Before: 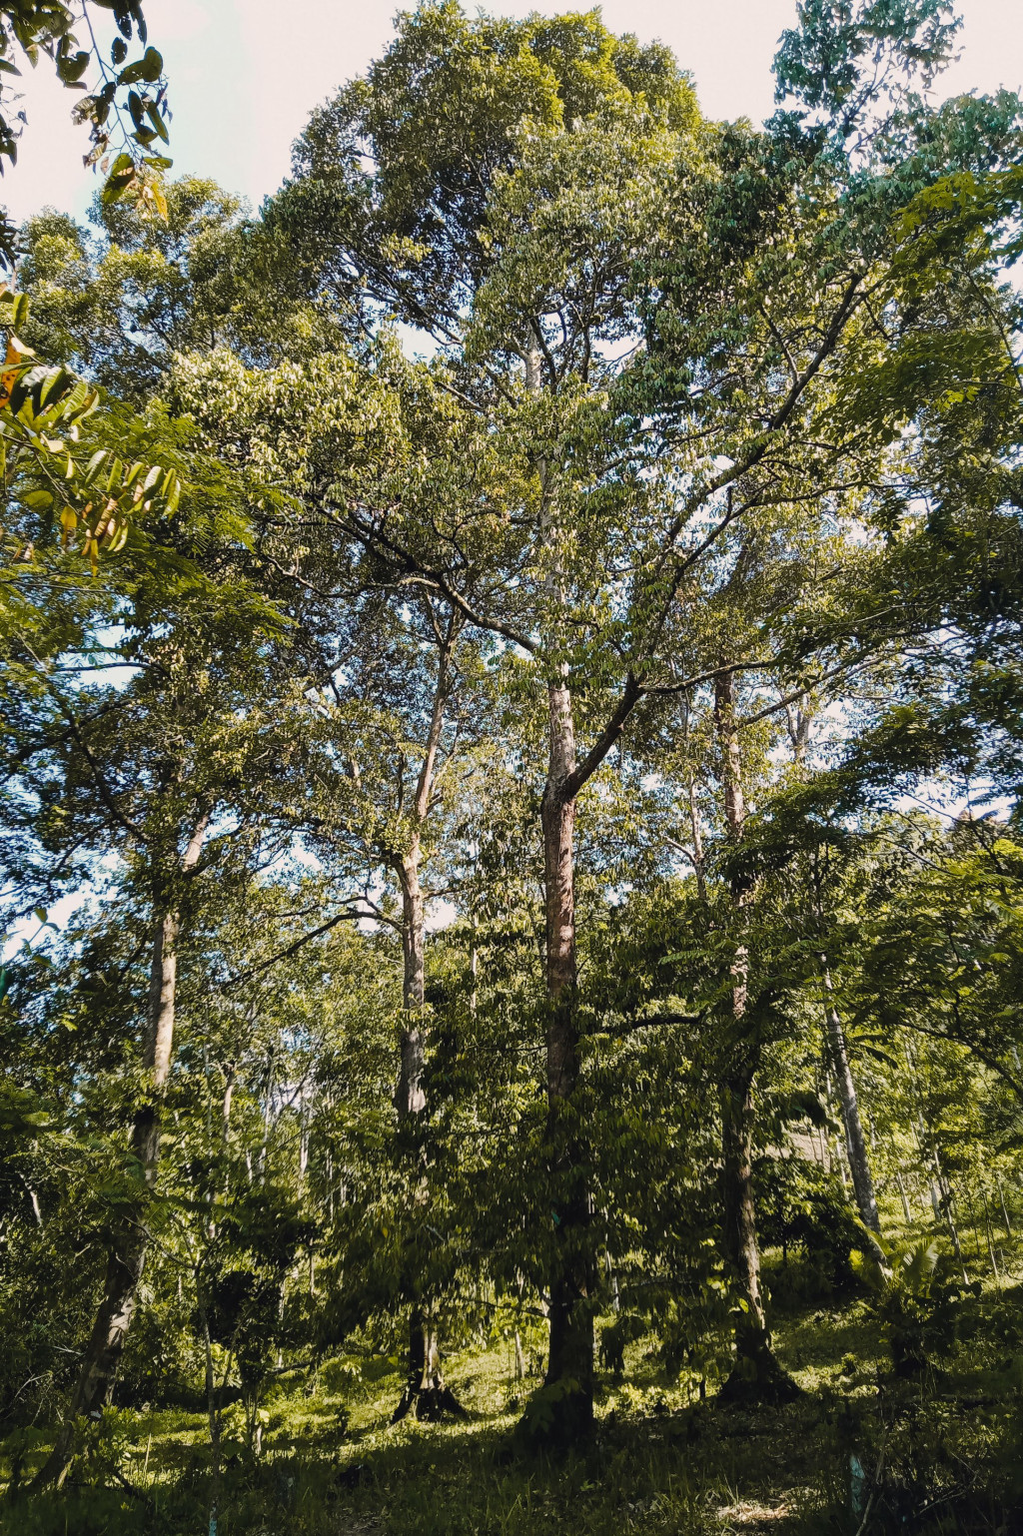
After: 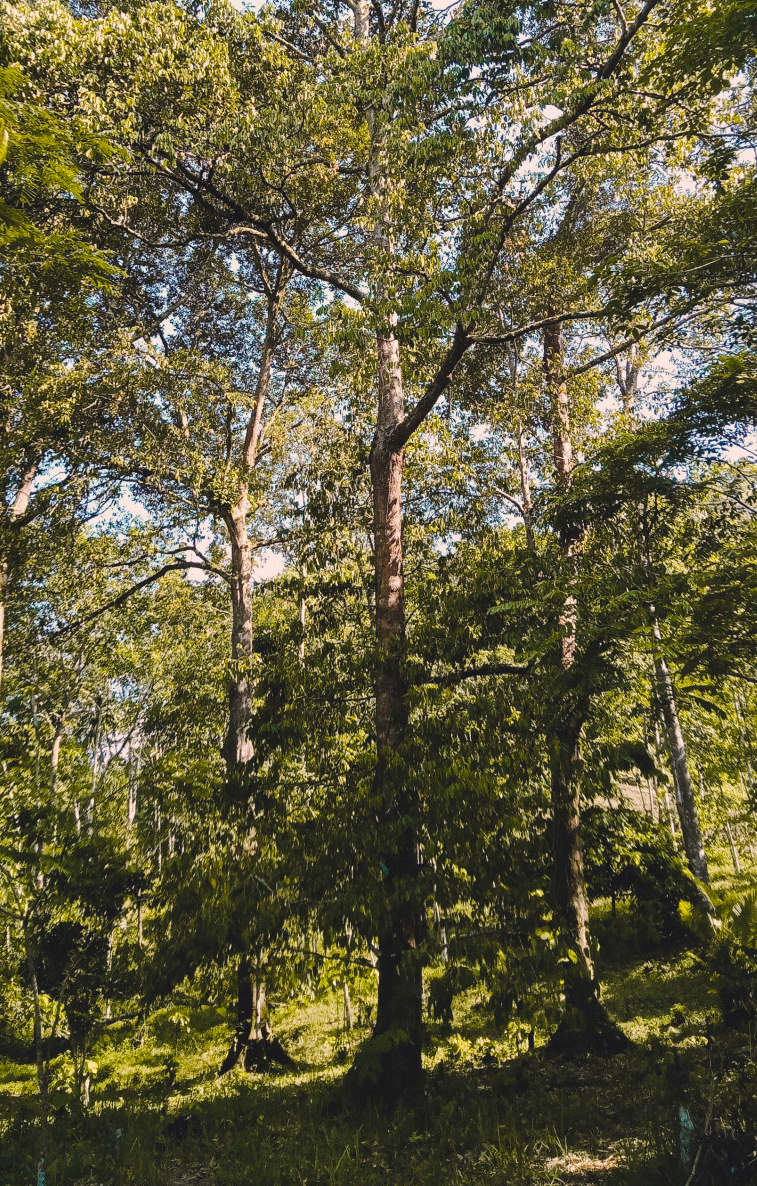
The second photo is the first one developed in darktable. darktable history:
crop: left 16.871%, top 22.857%, right 9.116%
grain: coarseness 0.09 ISO
exposure: black level correction -0.005, exposure 0.054 EV, compensate highlight preservation false
color correction: highlights a* 3.22, highlights b* 1.93, saturation 1.19
